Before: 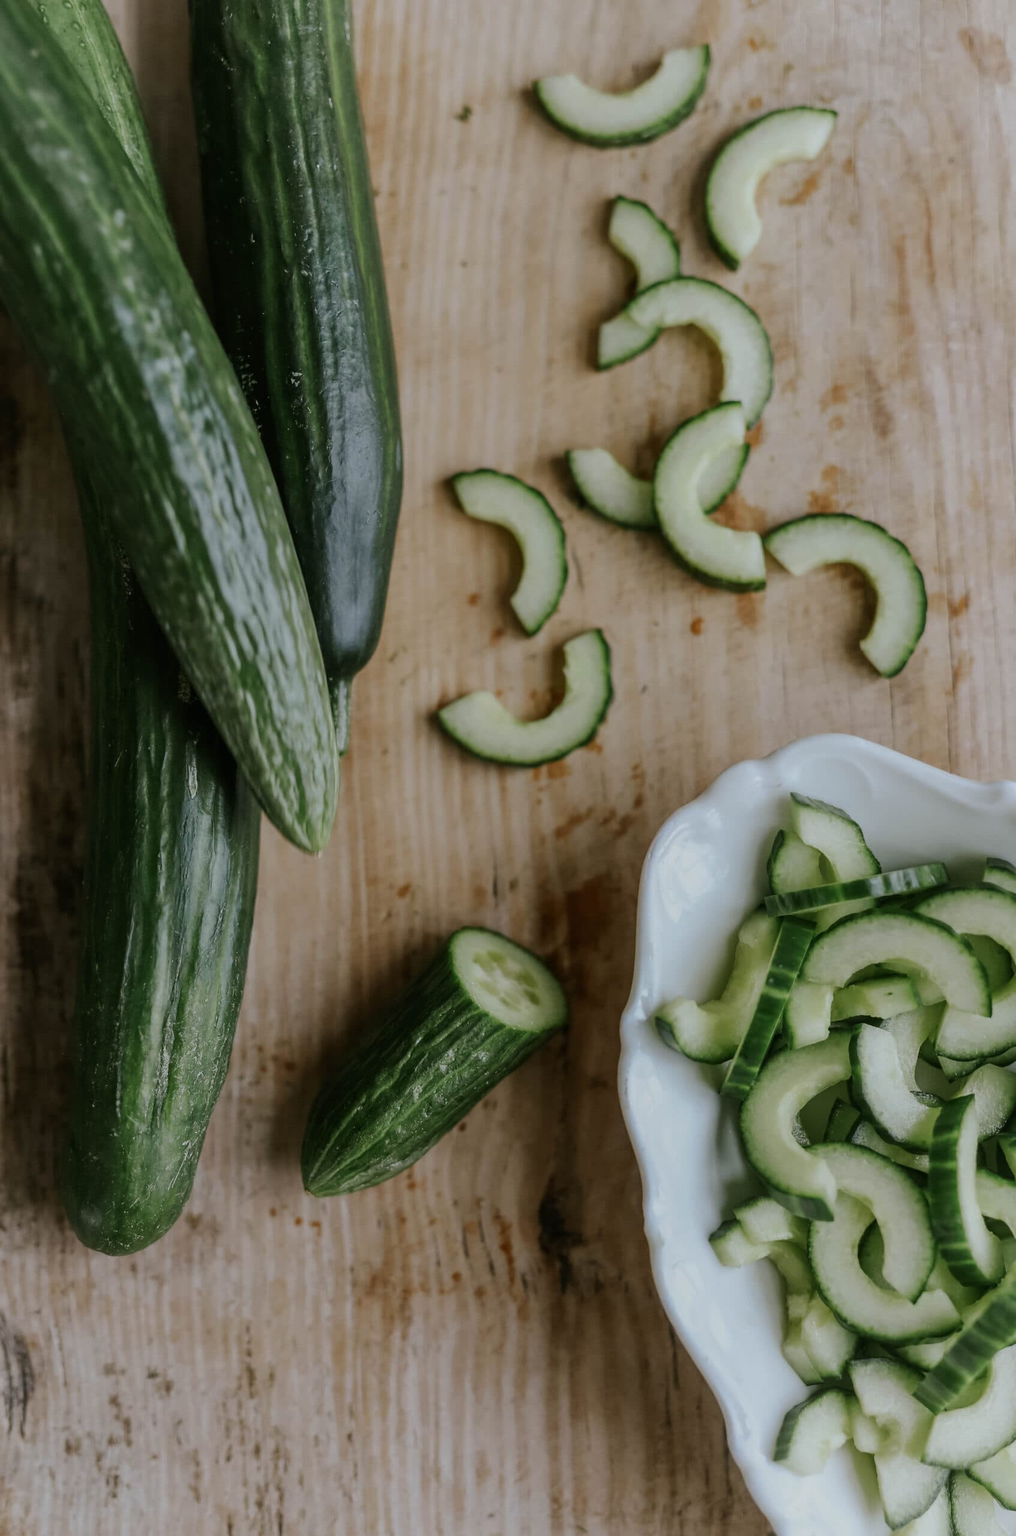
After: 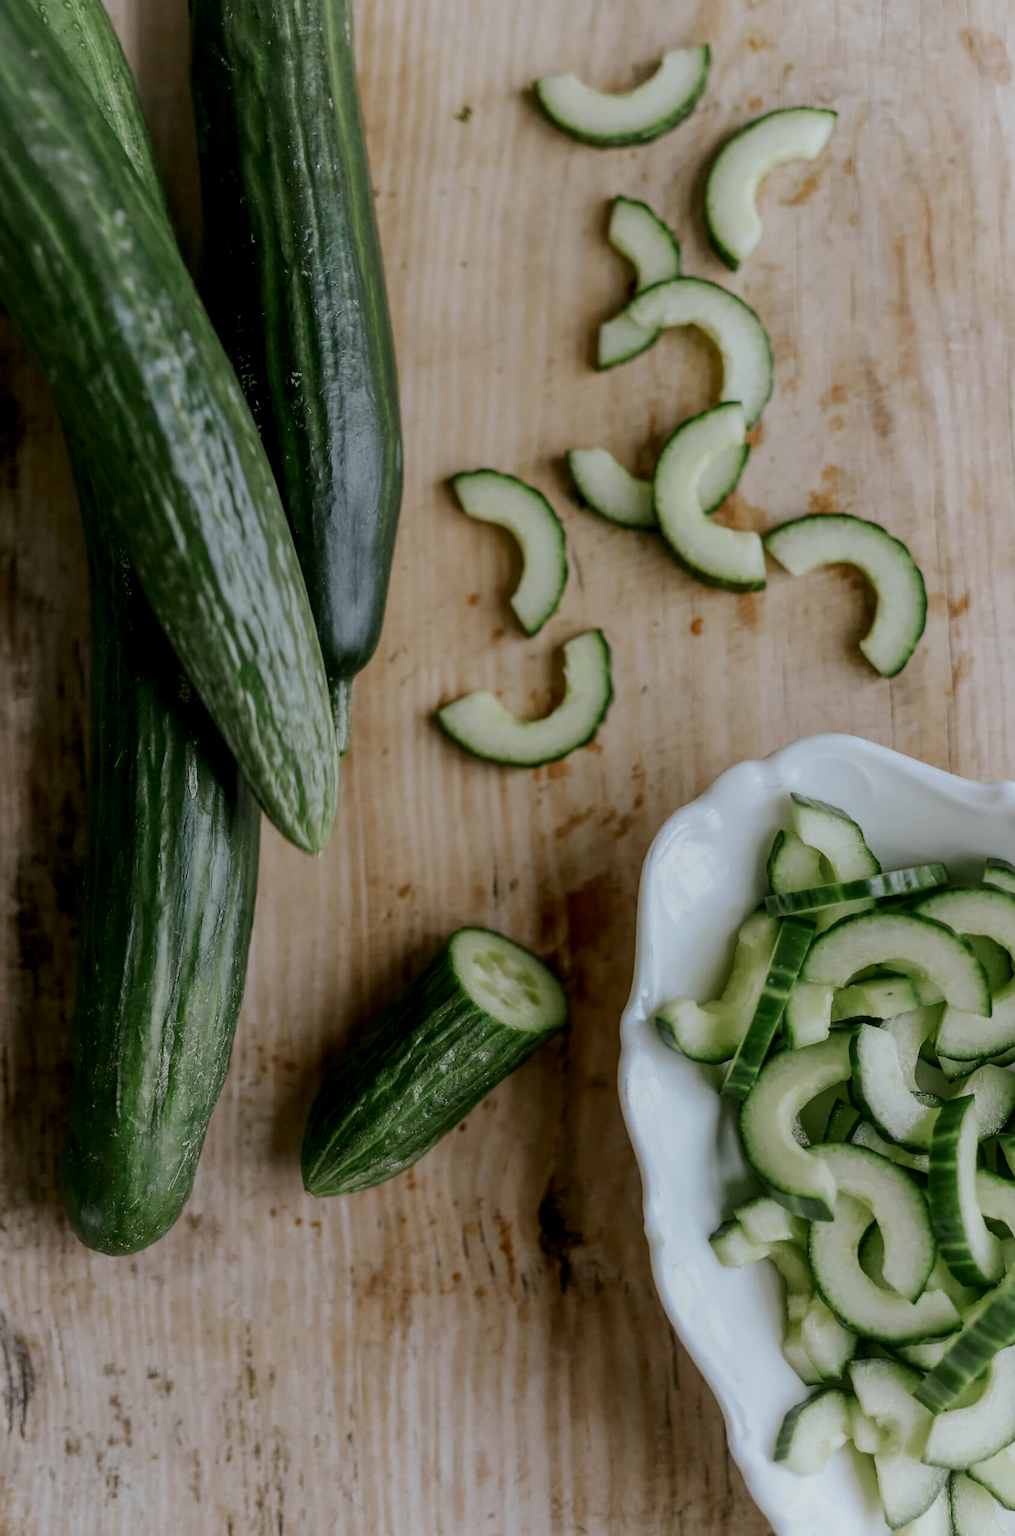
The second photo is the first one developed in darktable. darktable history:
shadows and highlights: shadows -22.8, highlights 45.98, soften with gaussian
exposure: black level correction 0.005, exposure 0.015 EV, compensate highlight preservation false
